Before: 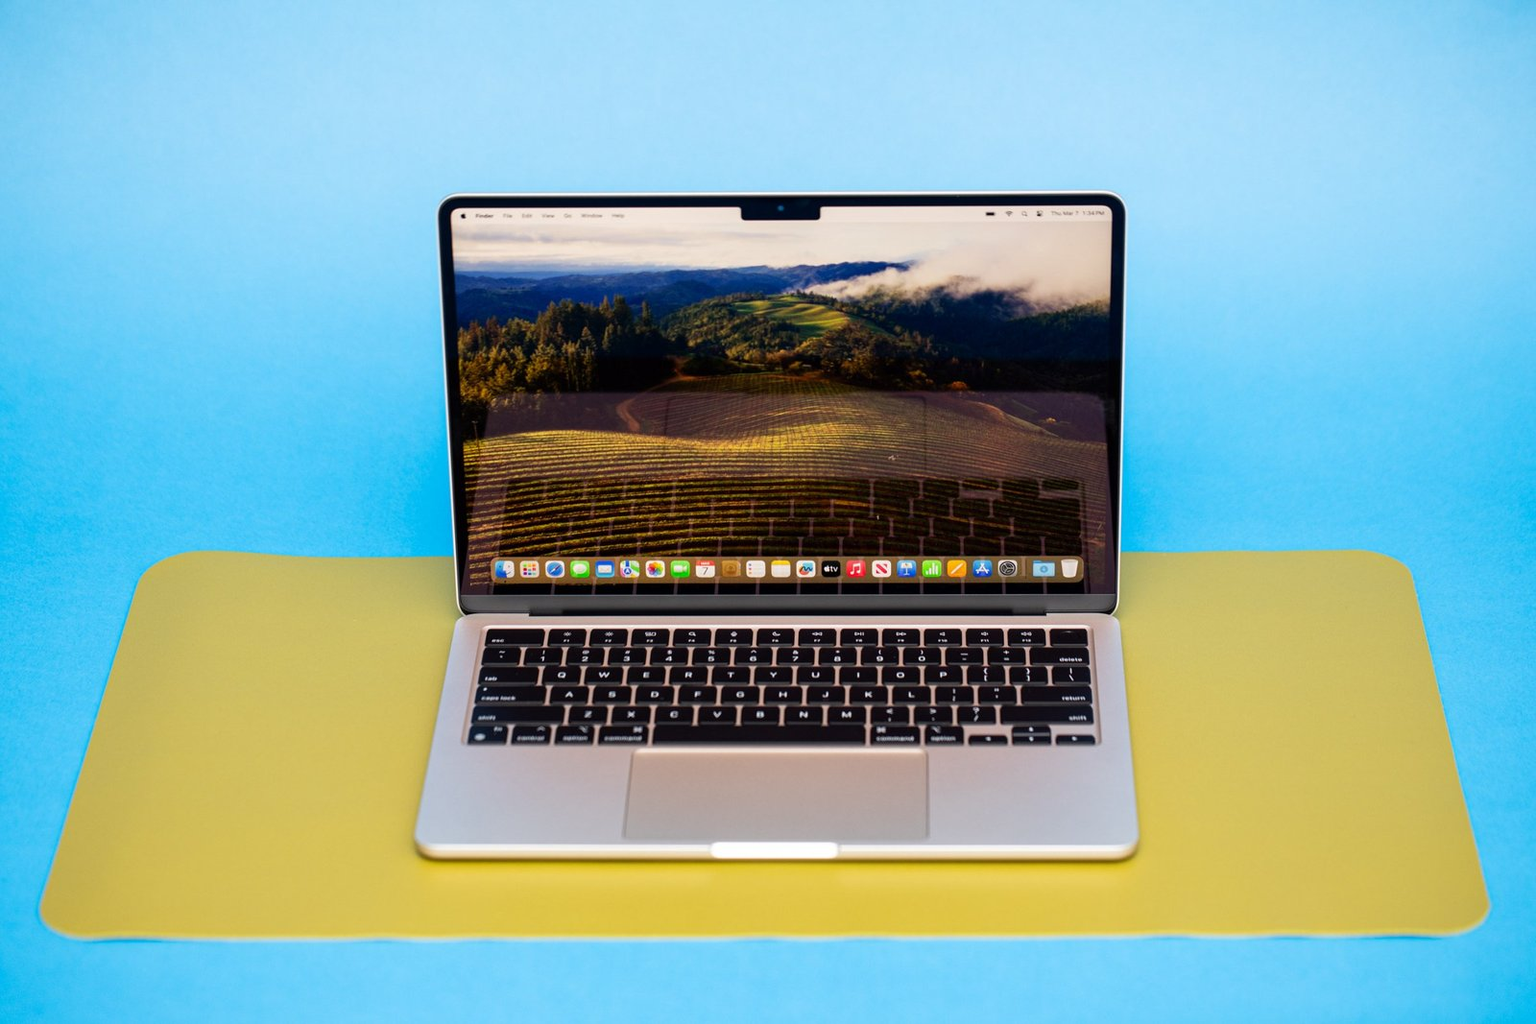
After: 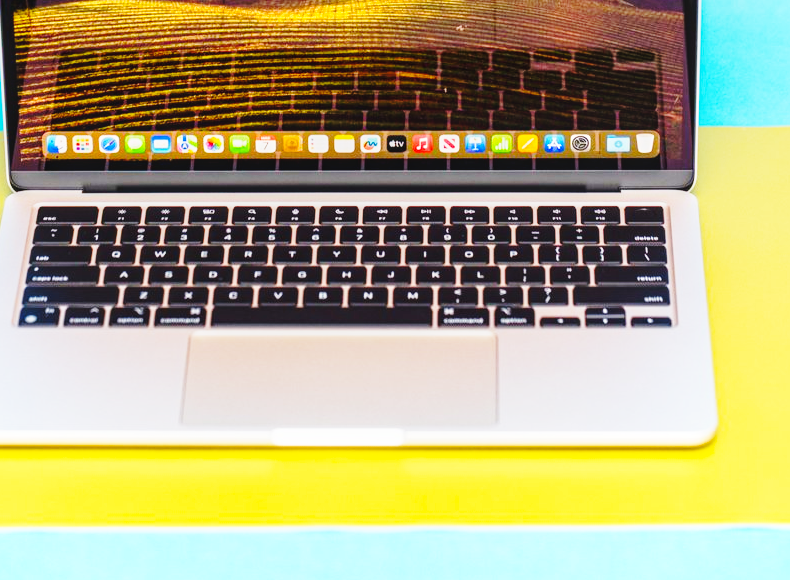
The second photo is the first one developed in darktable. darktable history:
crop: left 29.33%, top 42.102%, right 21.283%, bottom 3.496%
base curve: curves: ch0 [(0, 0) (0.032, 0.037) (0.105, 0.228) (0.435, 0.76) (0.856, 0.983) (1, 1)], preserve colors none
local contrast: detail 110%
exposure: black level correction 0.001, exposure 0.499 EV, compensate highlight preservation false
color balance rgb: linear chroma grading › global chroma 15.61%, perceptual saturation grading › global saturation 0.838%, global vibrance 20%
